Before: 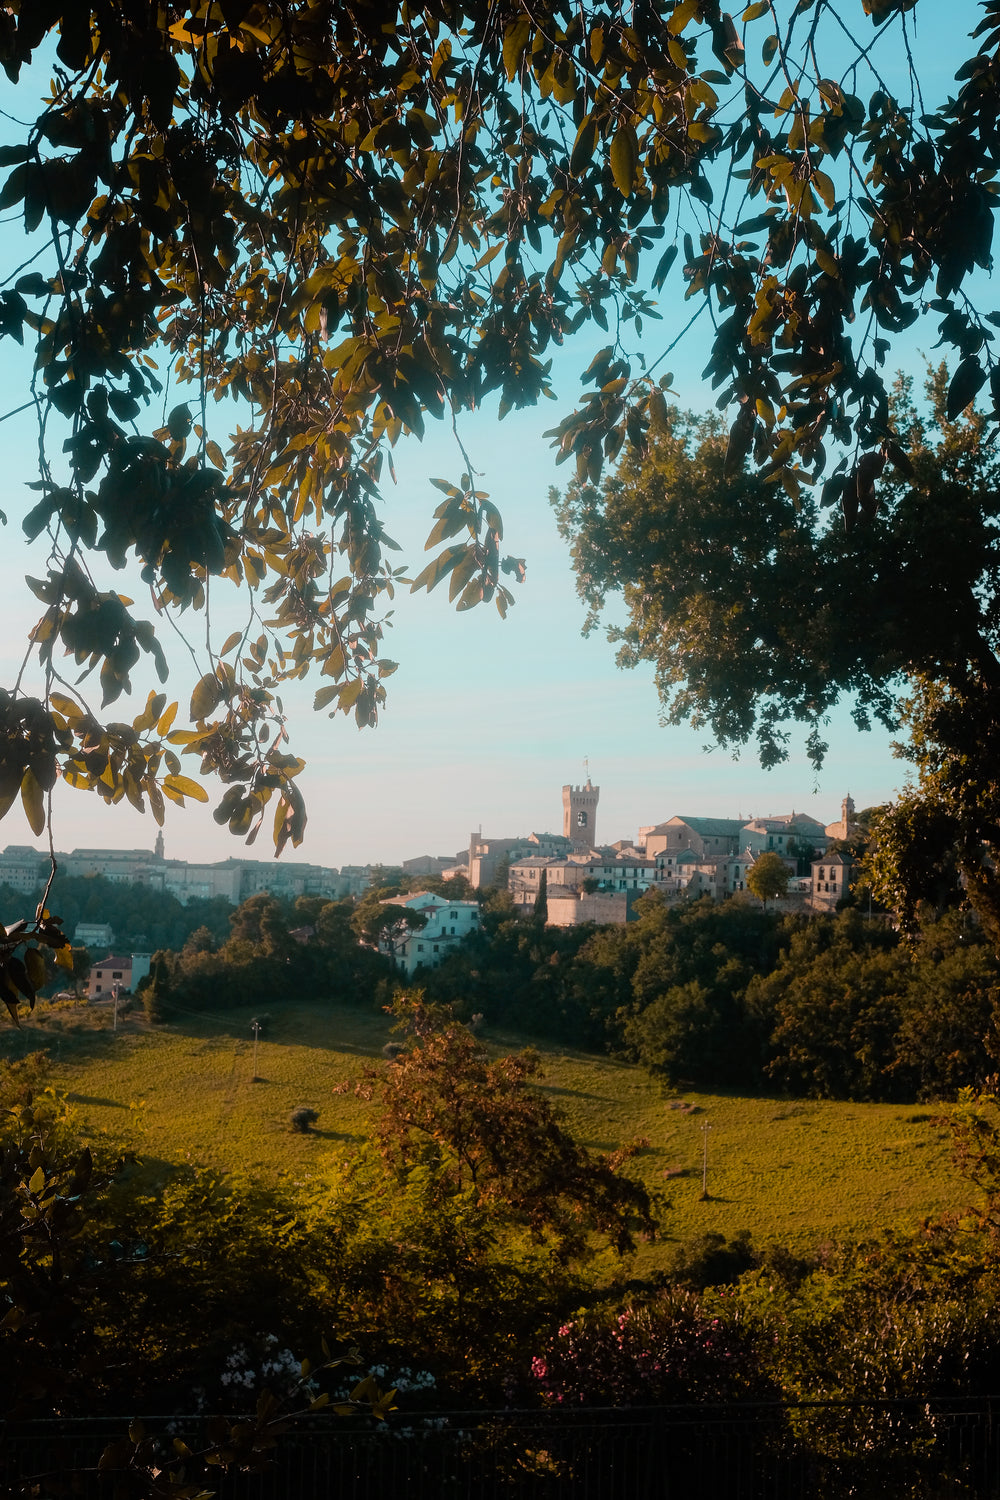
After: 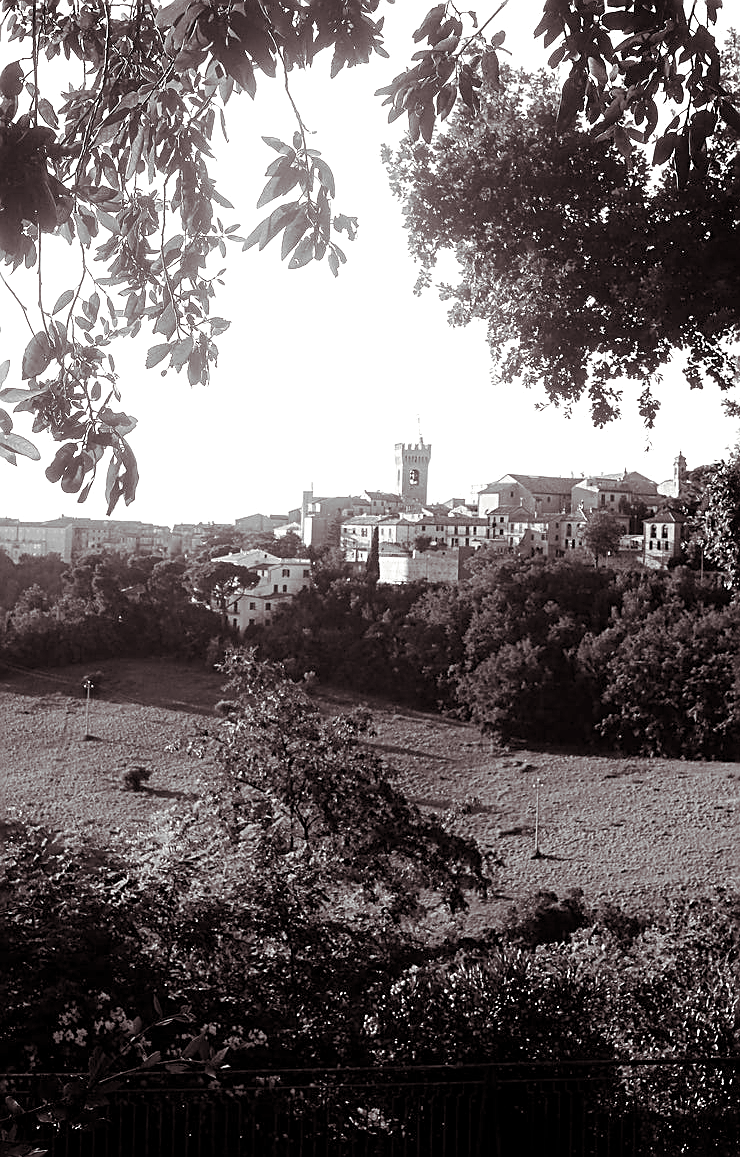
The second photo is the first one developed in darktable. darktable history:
white balance: red 0.98, blue 1.034
crop: left 16.871%, top 22.857%, right 9.116%
sharpen: amount 0.901
exposure: black level correction 0.001, exposure 0.955 EV, compensate exposure bias true, compensate highlight preservation false
split-toning: shadows › saturation 0.24, highlights › hue 54°, highlights › saturation 0.24
contrast brightness saturation: saturation -1
